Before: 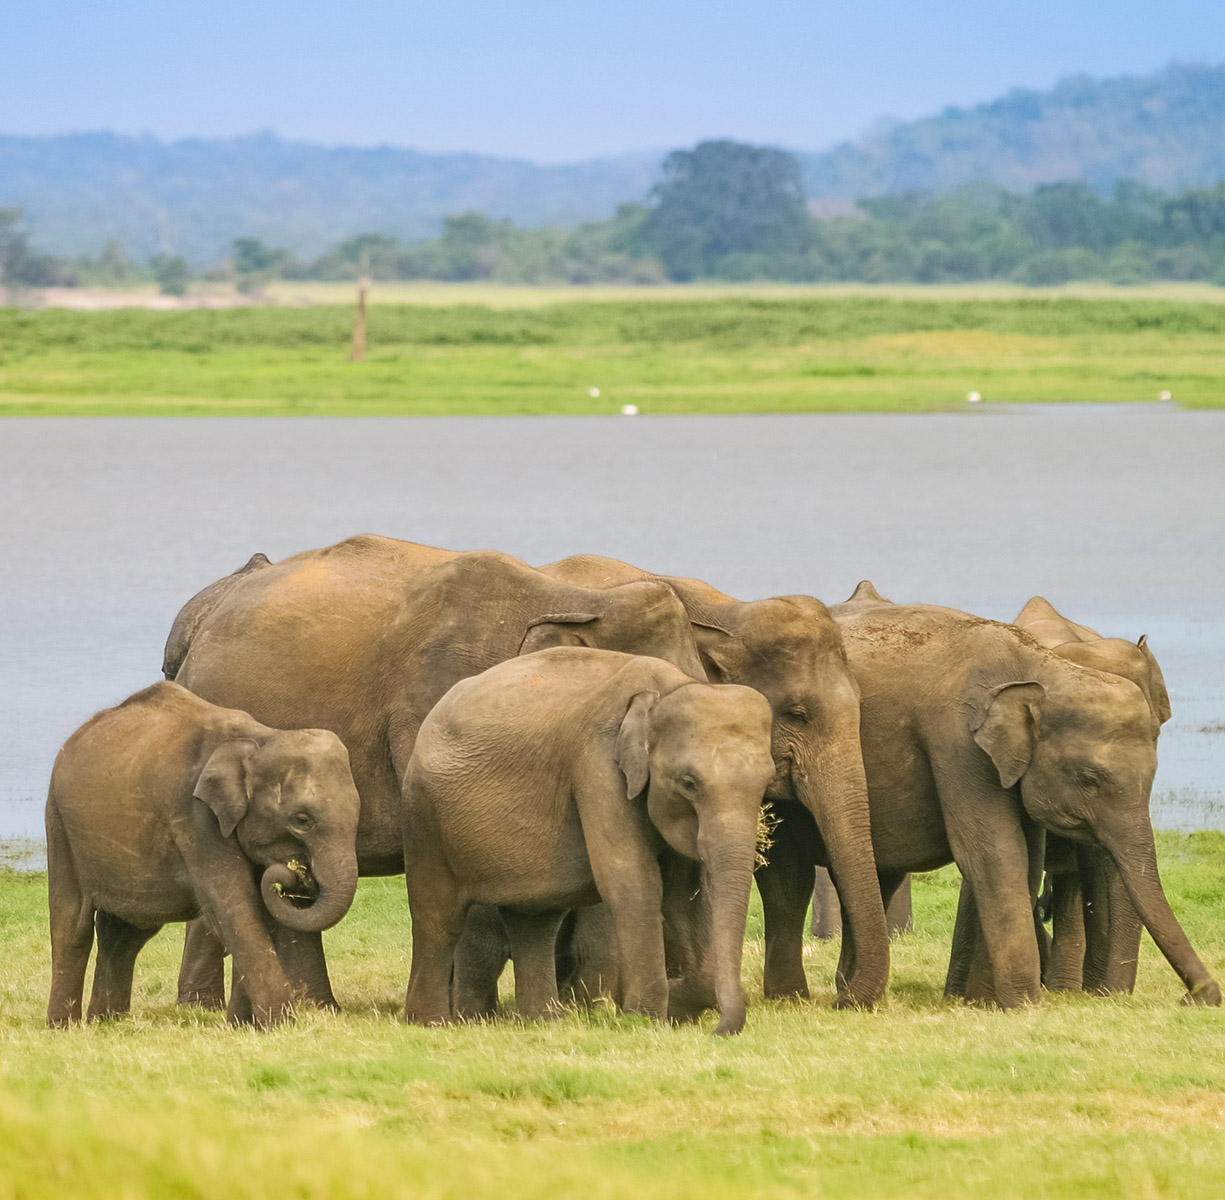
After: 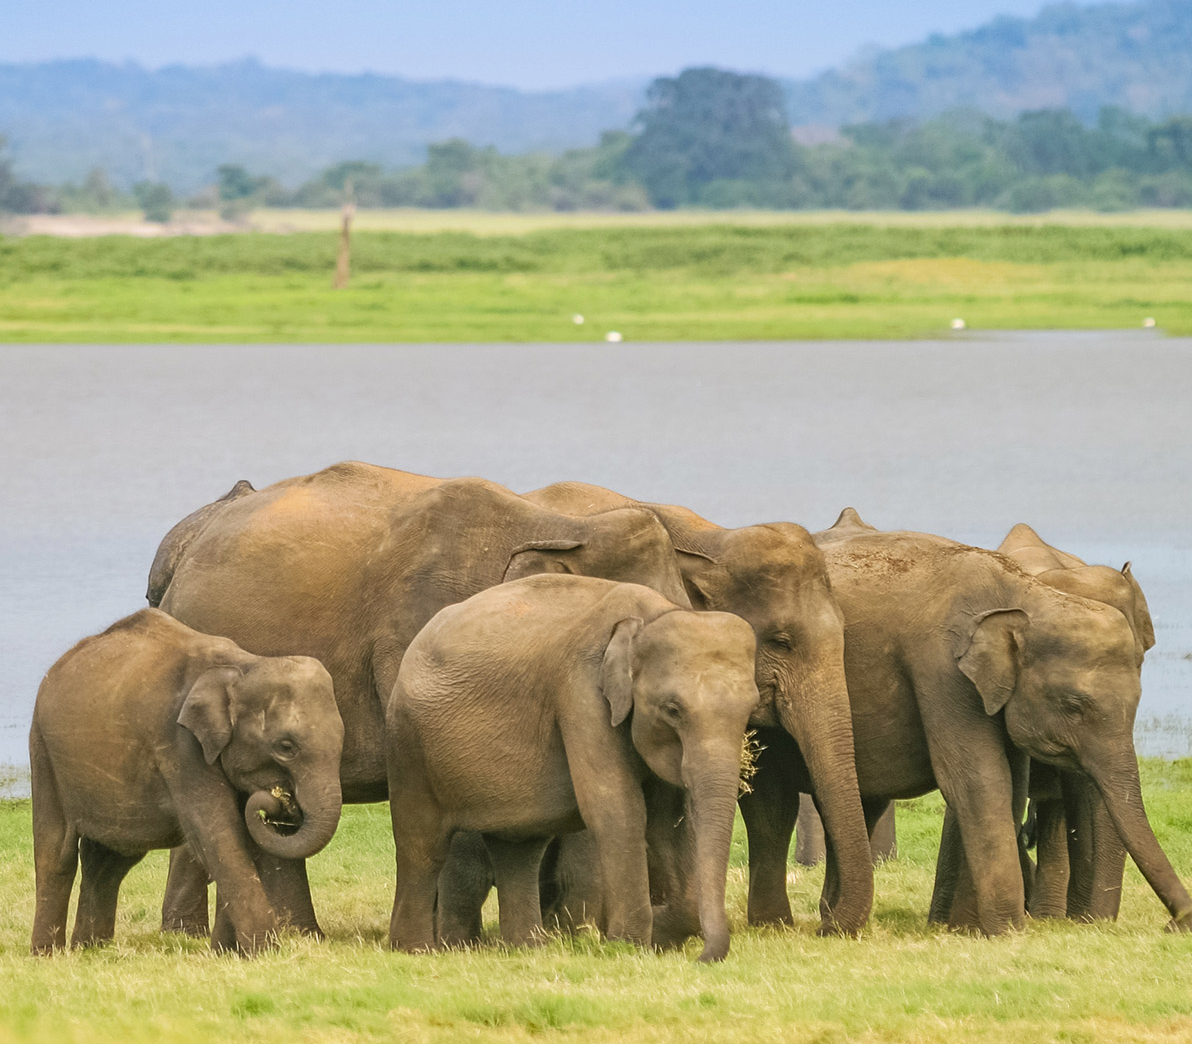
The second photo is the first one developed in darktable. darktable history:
crop: left 1.359%, top 6.105%, right 1.307%, bottom 6.887%
